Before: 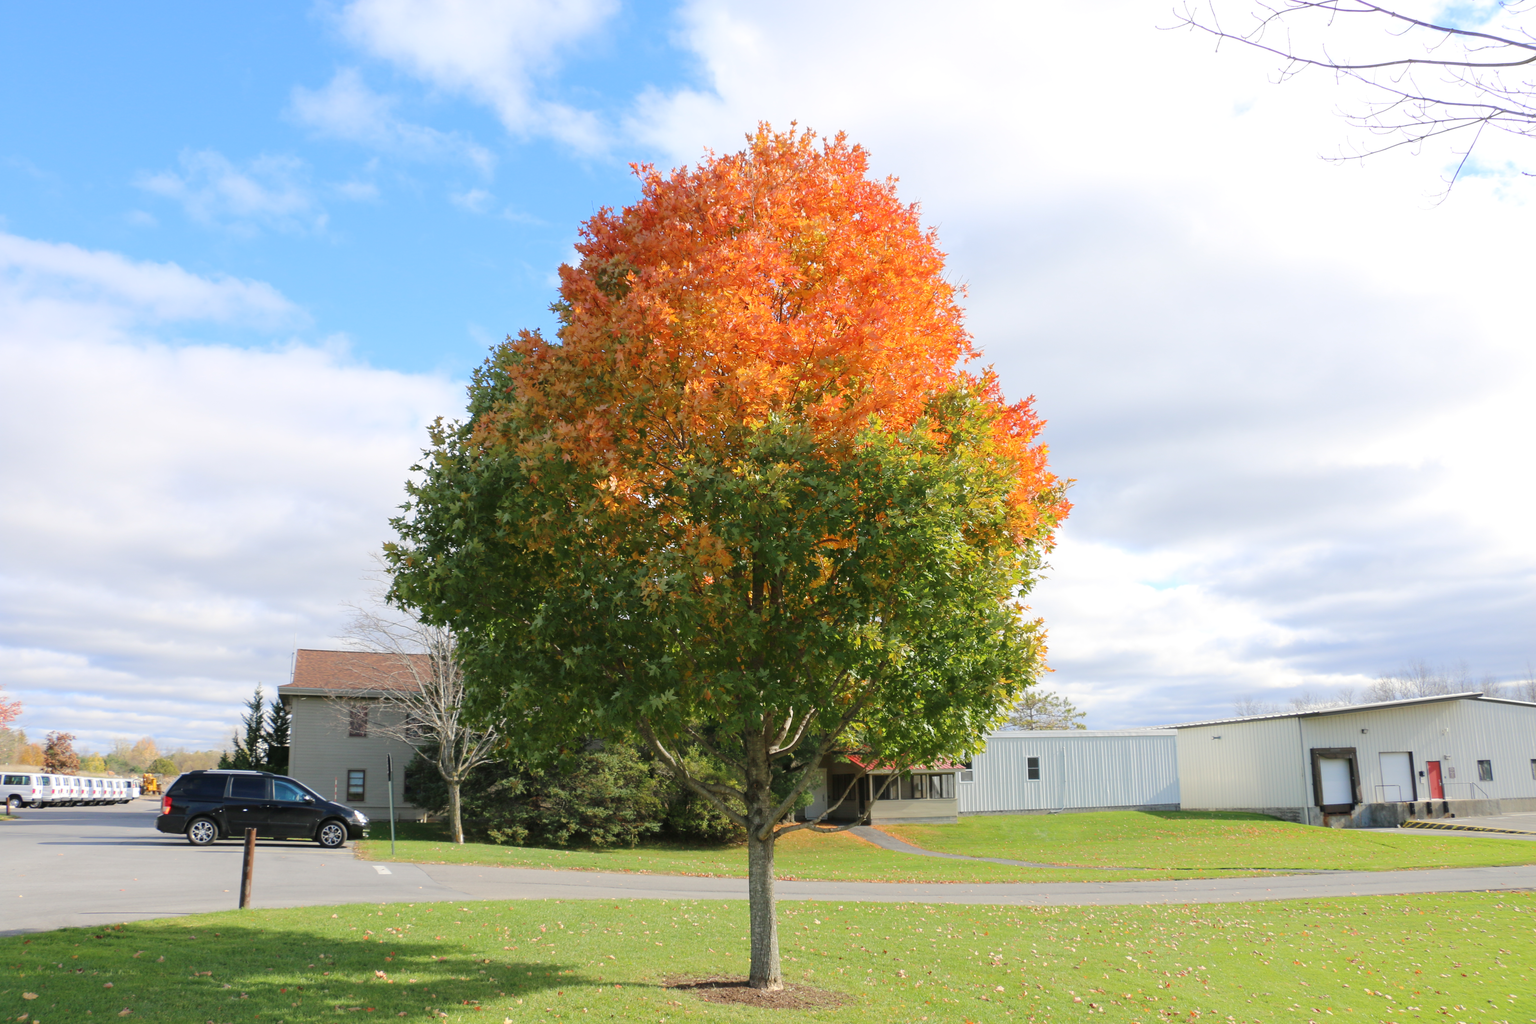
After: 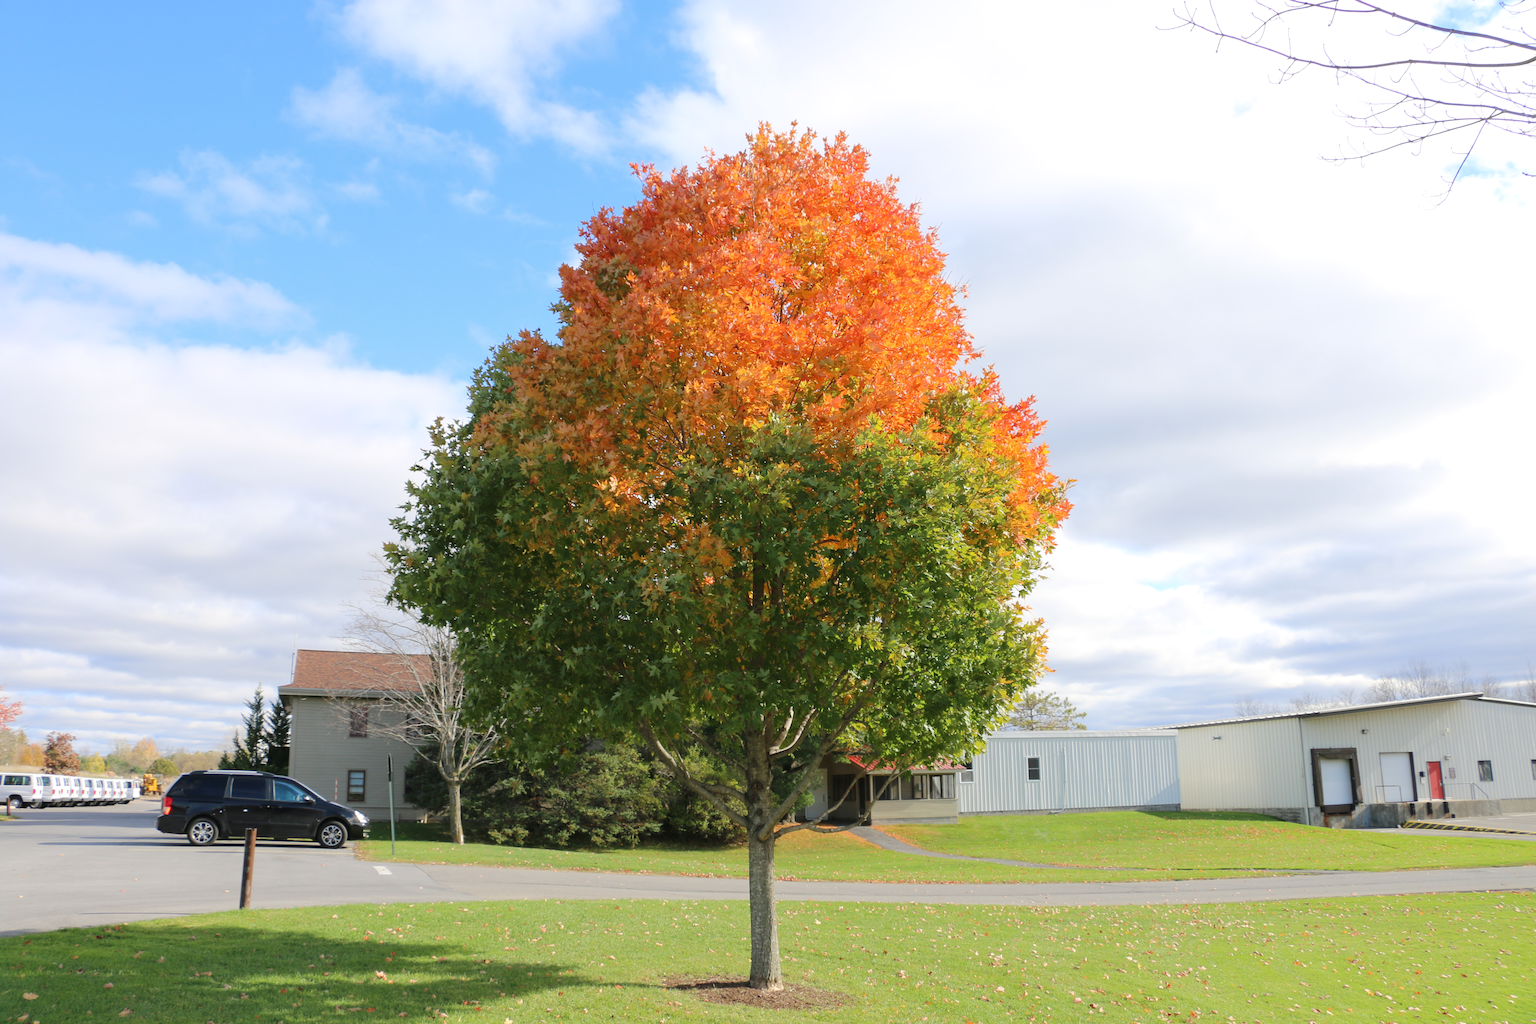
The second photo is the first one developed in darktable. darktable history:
tone equalizer: edges refinement/feathering 500, mask exposure compensation -1.57 EV, preserve details no
exposure: compensate highlight preservation false
